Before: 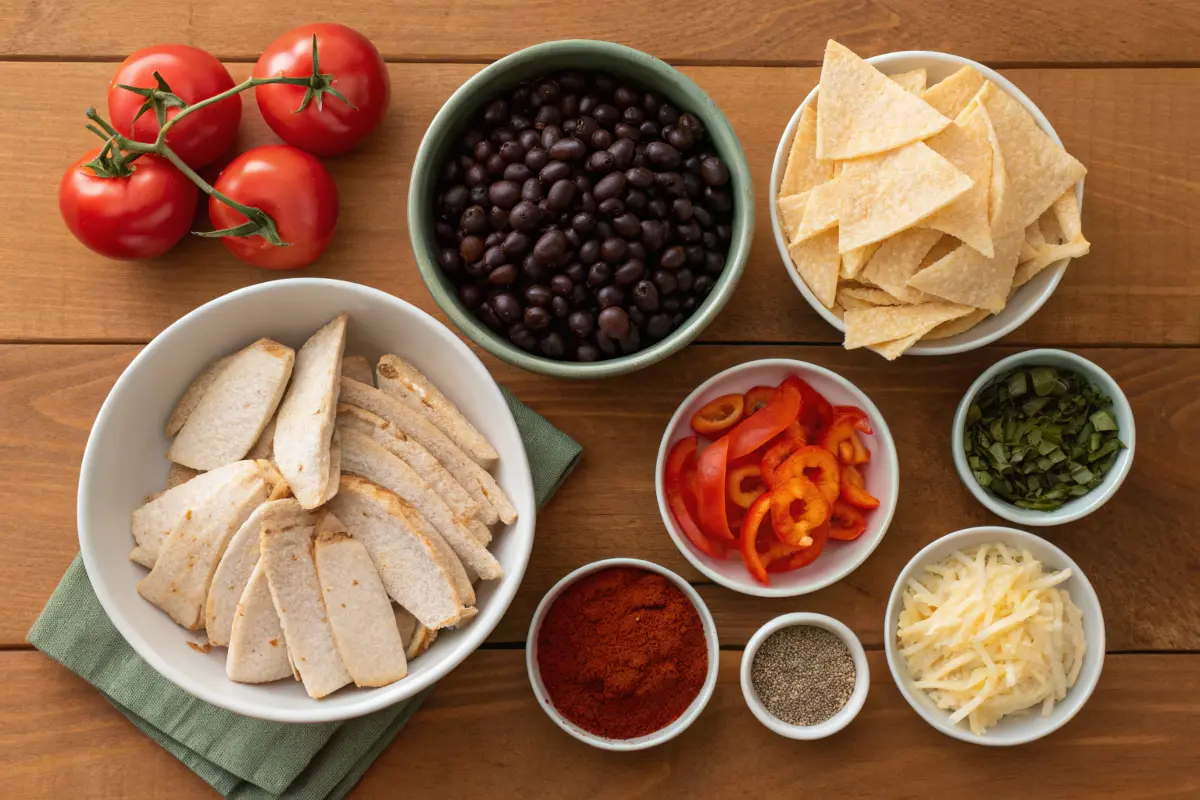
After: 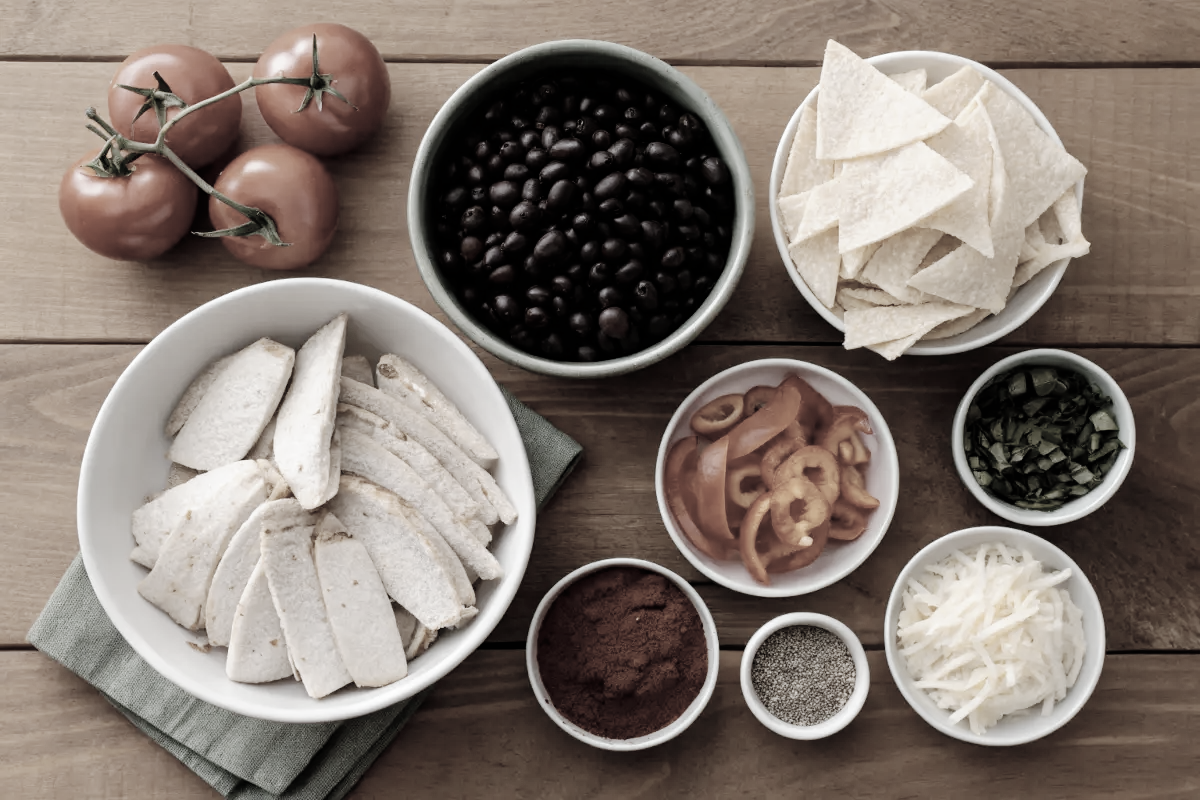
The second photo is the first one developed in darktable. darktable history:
tone curve: curves: ch0 [(0, 0) (0.003, 0) (0.011, 0.001) (0.025, 0.003) (0.044, 0.005) (0.069, 0.012) (0.1, 0.023) (0.136, 0.039) (0.177, 0.088) (0.224, 0.15) (0.277, 0.24) (0.335, 0.337) (0.399, 0.437) (0.468, 0.535) (0.543, 0.629) (0.623, 0.71) (0.709, 0.782) (0.801, 0.856) (0.898, 0.94) (1, 1)], preserve colors none
color correction: saturation 0.2
